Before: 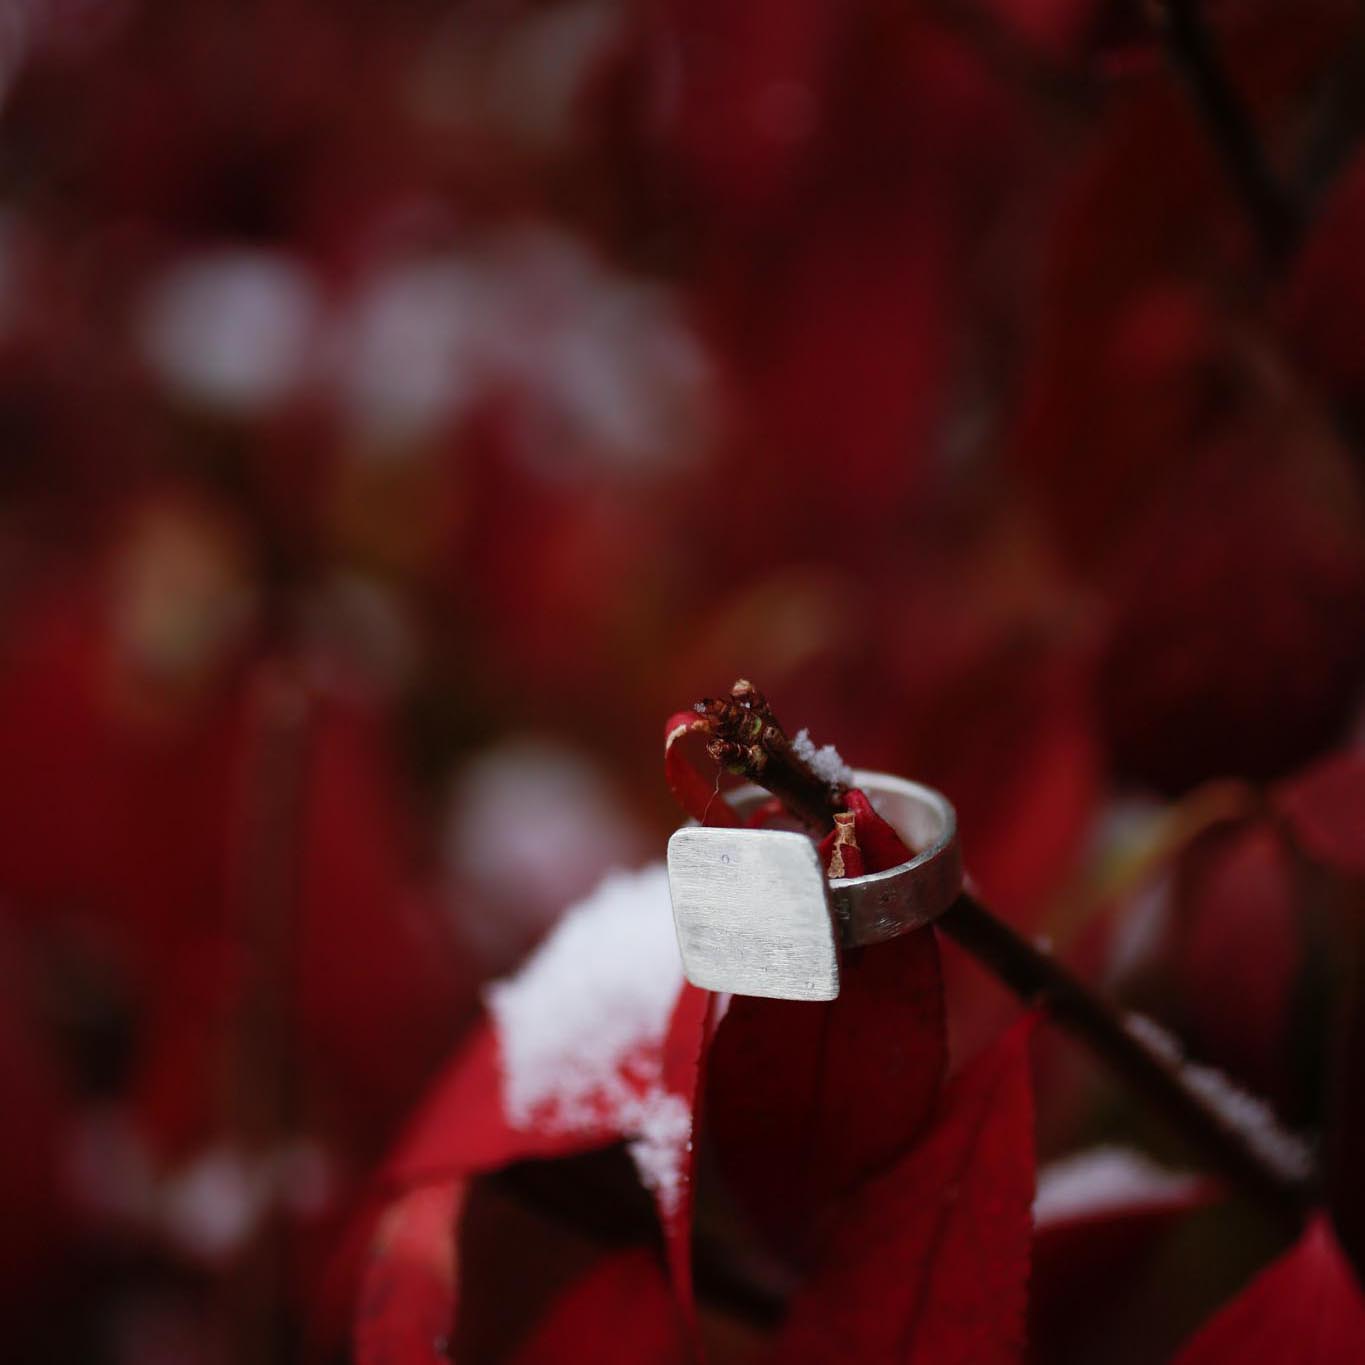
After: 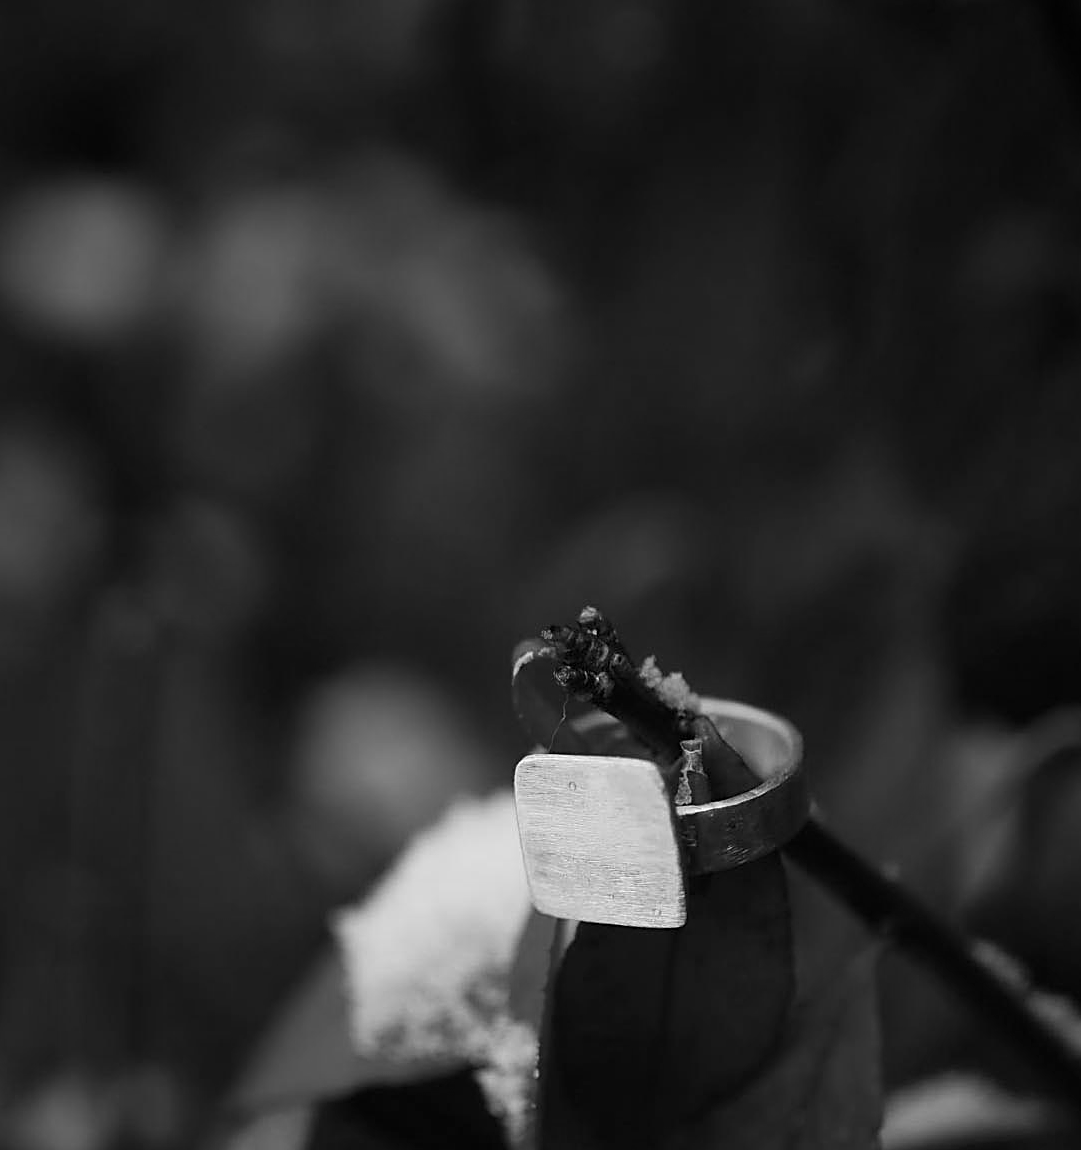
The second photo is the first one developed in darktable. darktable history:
crop: left 11.225%, top 5.381%, right 9.565%, bottom 10.314%
sharpen: on, module defaults
monochrome: on, module defaults
graduated density: on, module defaults
